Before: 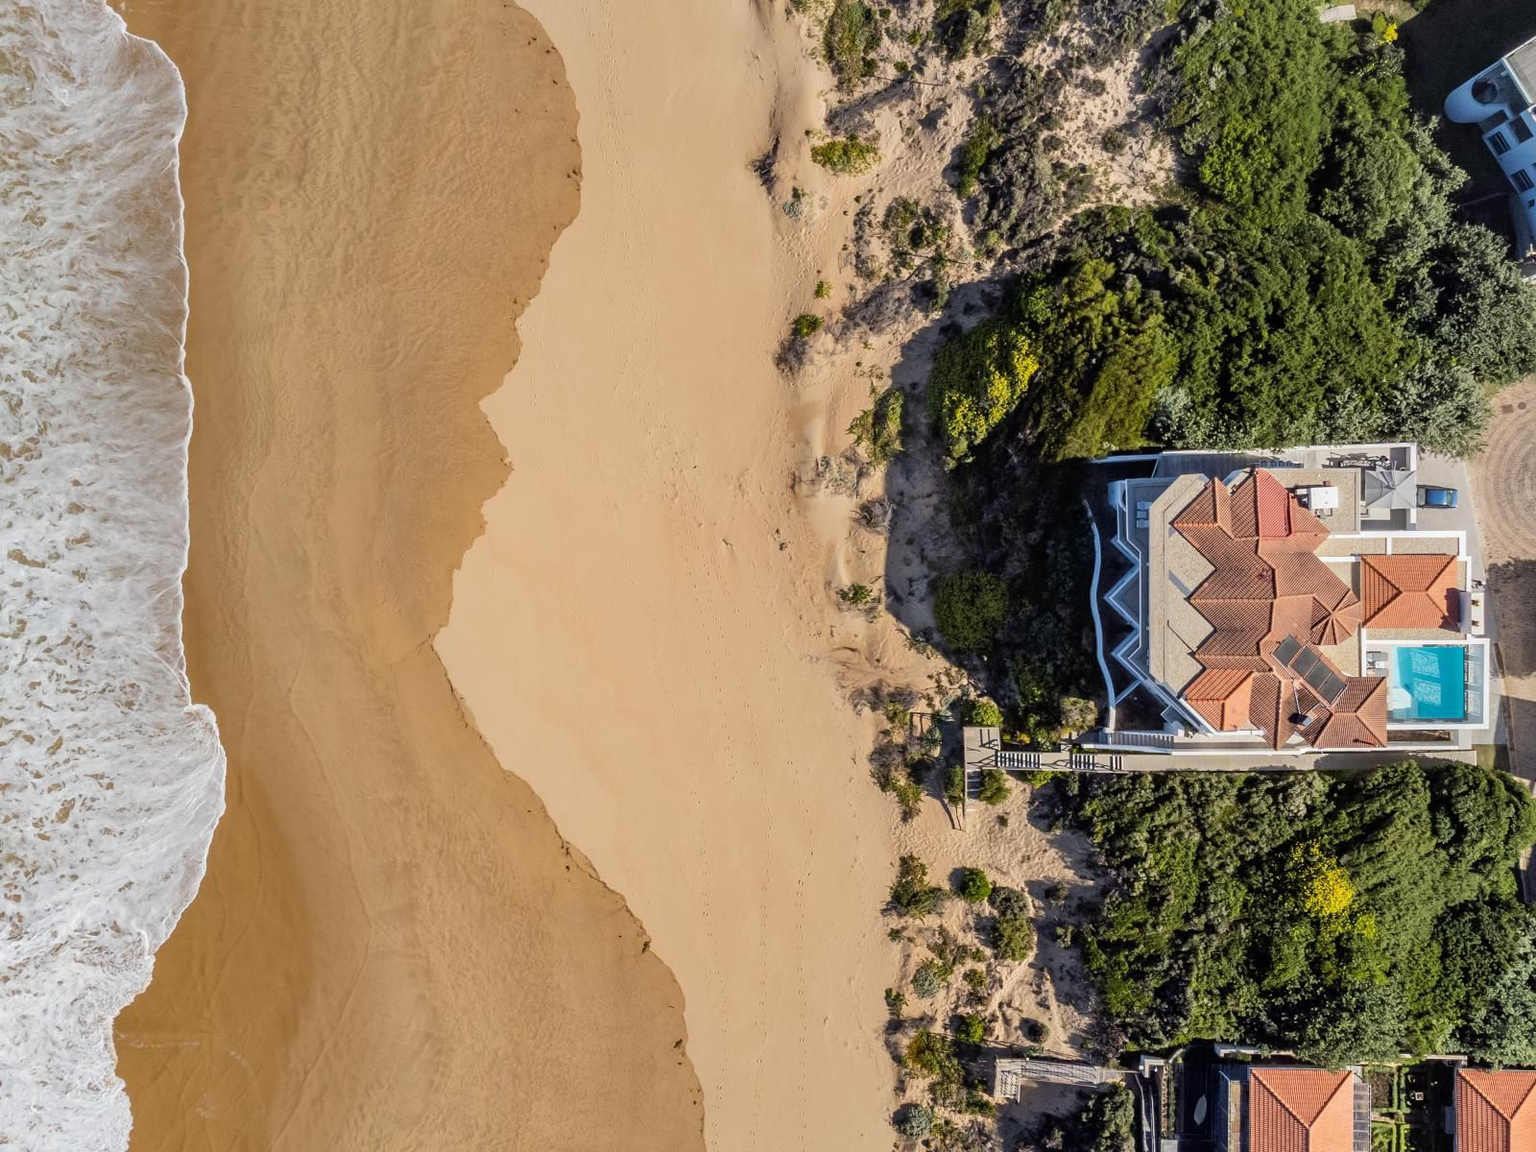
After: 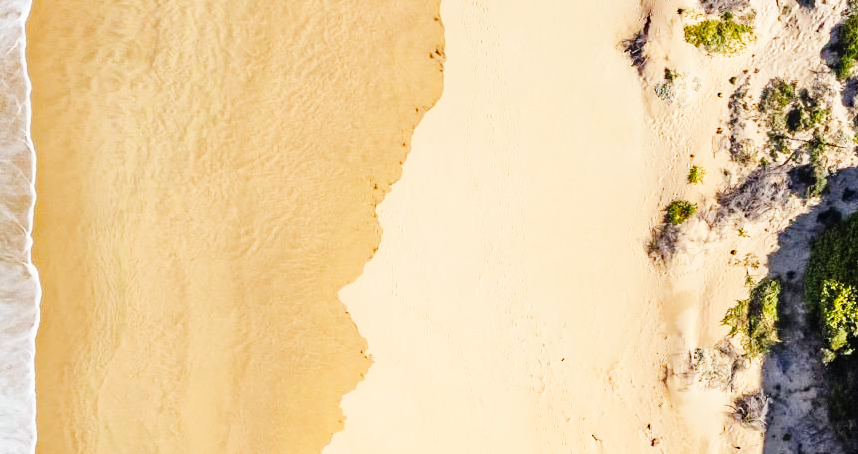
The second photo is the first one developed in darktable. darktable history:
crop: left 10.121%, top 10.631%, right 36.218%, bottom 51.526%
contrast equalizer: octaves 7, y [[0.6 ×6], [0.55 ×6], [0 ×6], [0 ×6], [0 ×6]], mix -0.3
haze removal: compatibility mode true, adaptive false
base curve: curves: ch0 [(0, 0.003) (0.001, 0.002) (0.006, 0.004) (0.02, 0.022) (0.048, 0.086) (0.094, 0.234) (0.162, 0.431) (0.258, 0.629) (0.385, 0.8) (0.548, 0.918) (0.751, 0.988) (1, 1)], preserve colors none
